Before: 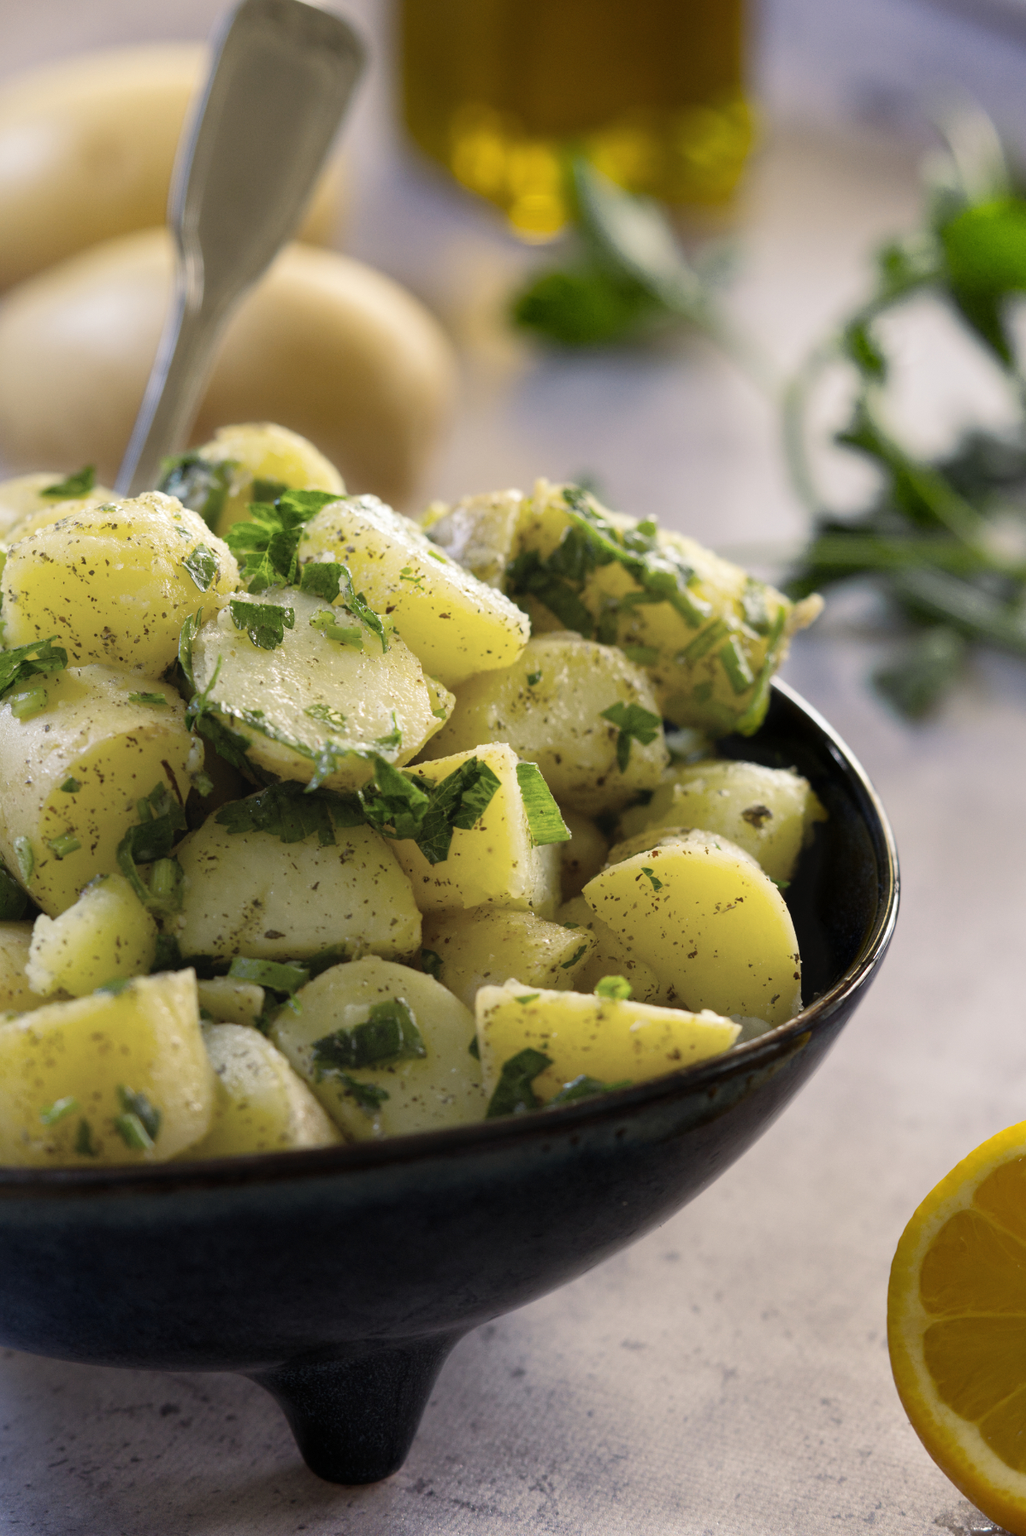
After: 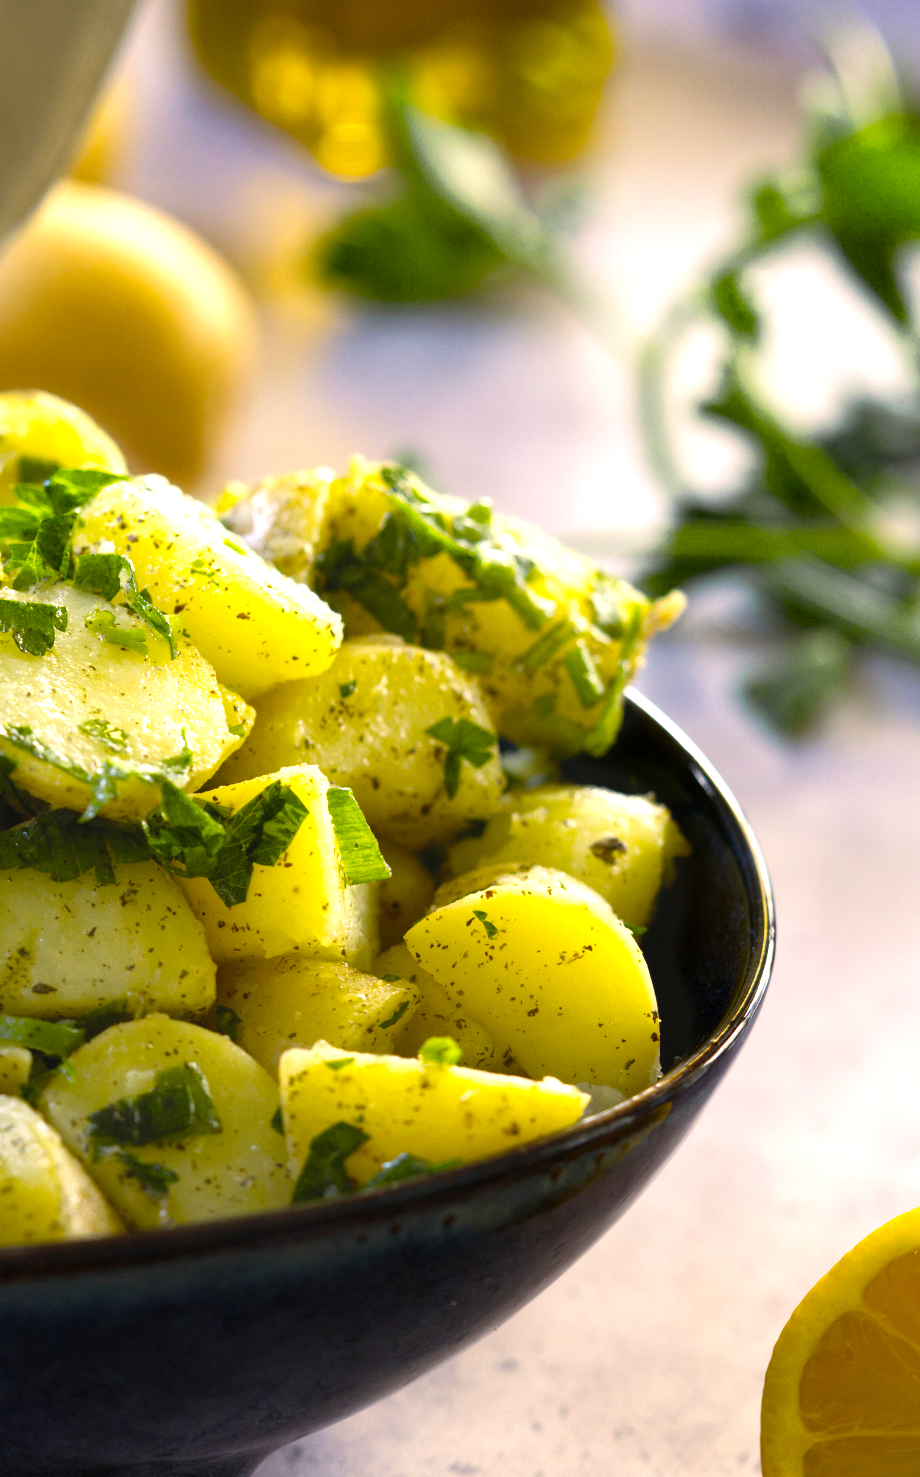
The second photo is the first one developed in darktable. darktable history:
crop: left 23.095%, top 5.827%, bottom 11.854%
color balance rgb: linear chroma grading › global chroma 20%, perceptual saturation grading › global saturation 25%, perceptual brilliance grading › global brilliance 20%, global vibrance 20%
